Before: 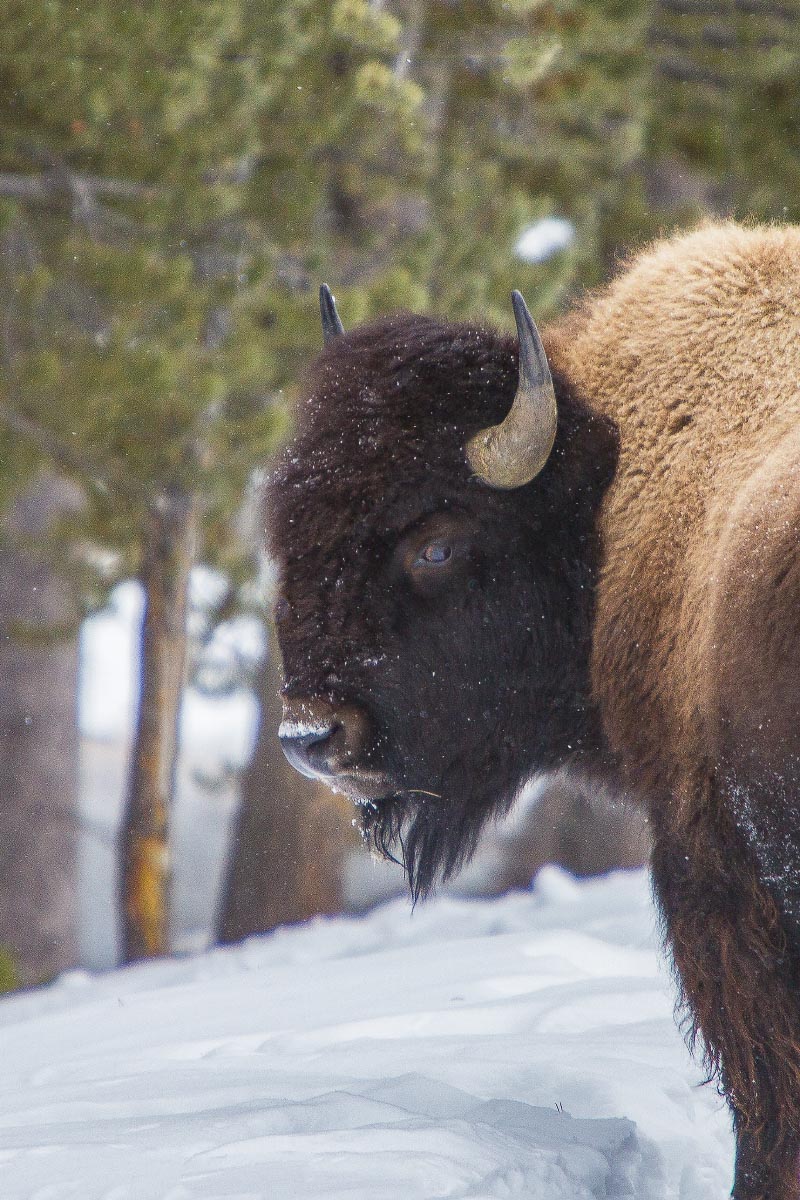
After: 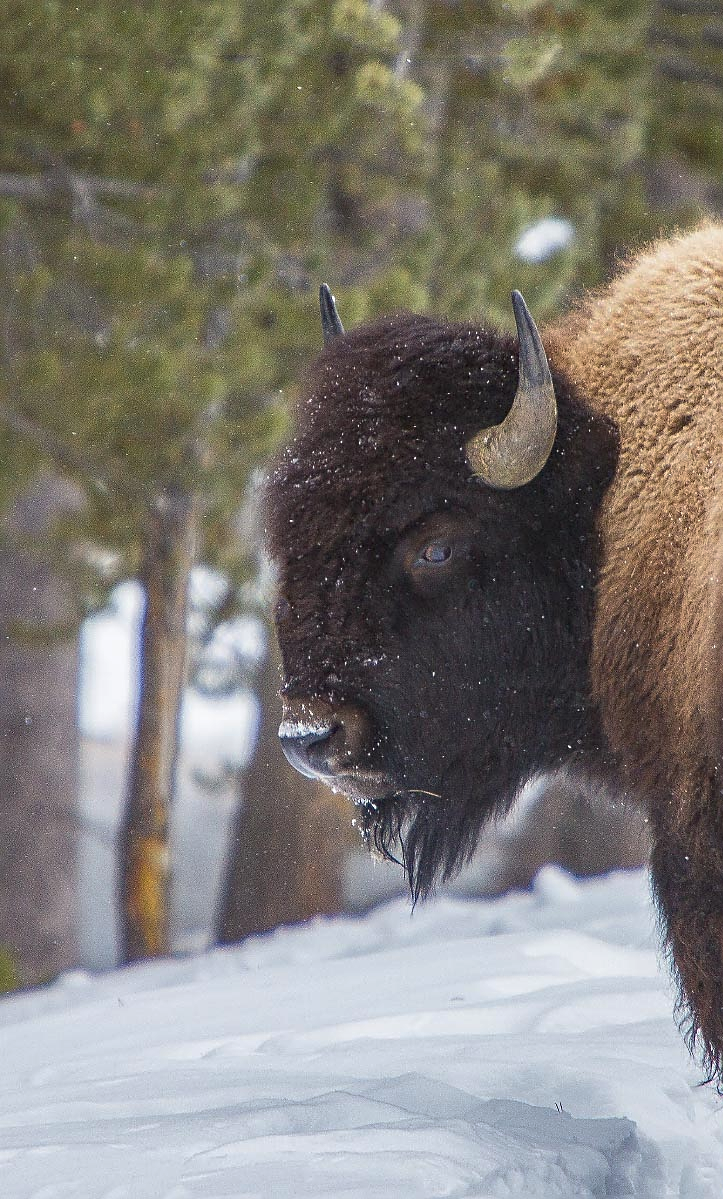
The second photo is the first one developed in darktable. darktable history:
tone curve: curves: ch0 [(0, 0) (0.077, 0.082) (0.765, 0.73) (1, 1)], preserve colors none
sharpen: on, module defaults
crop: right 9.504%, bottom 0.047%
